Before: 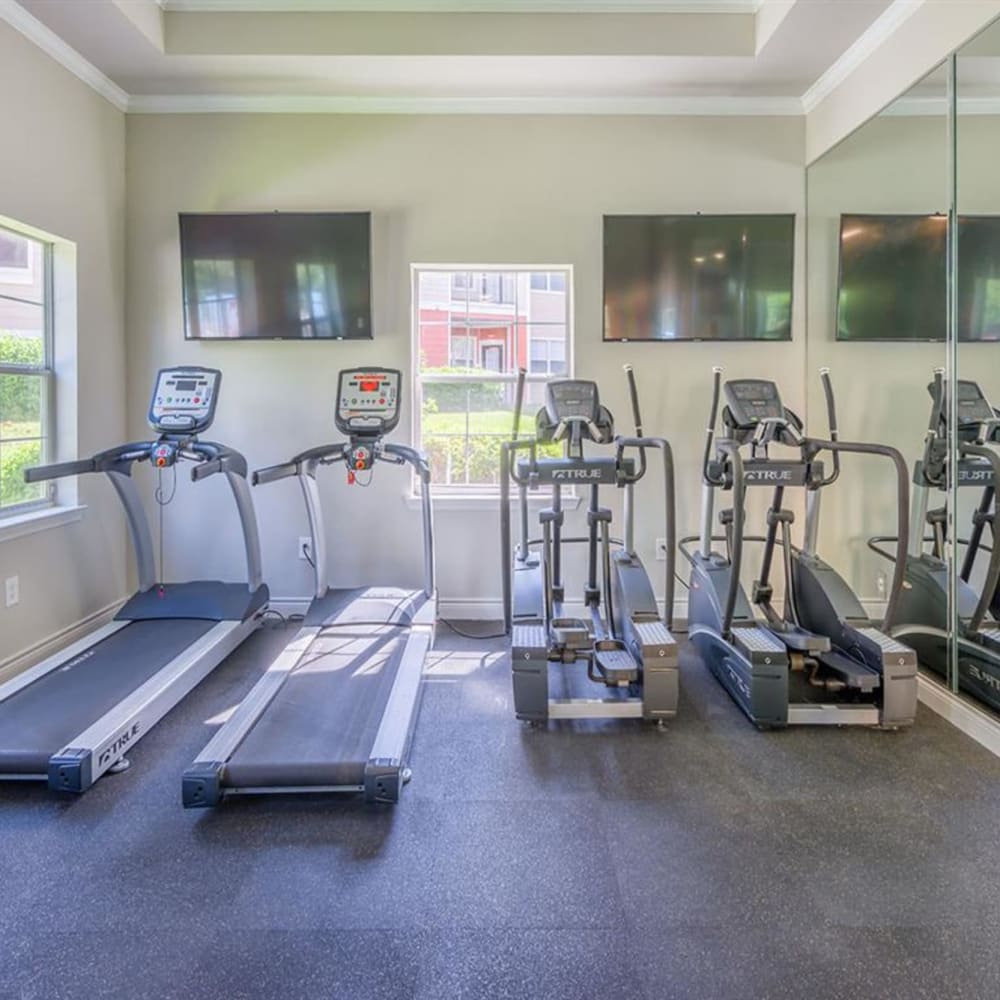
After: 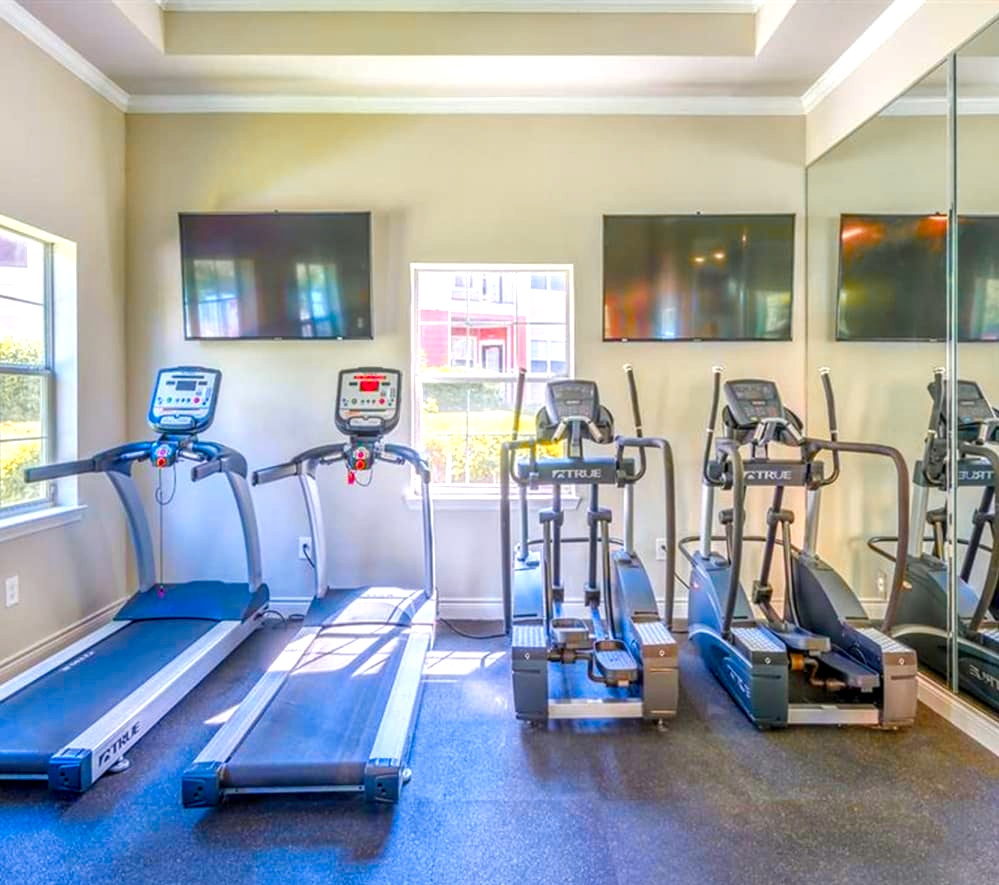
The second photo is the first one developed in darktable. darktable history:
color zones: curves: ch1 [(0.263, 0.53) (0.376, 0.287) (0.487, 0.512) (0.748, 0.547) (1, 0.513)]; ch2 [(0.262, 0.45) (0.751, 0.477)], mix 31.98%
local contrast: on, module defaults
crop and rotate: top 0%, bottom 11.49%
color balance rgb: linear chroma grading › shadows 10%, linear chroma grading › highlights 10%, linear chroma grading › global chroma 15%, linear chroma grading › mid-tones 15%, perceptual saturation grading › global saturation 40%, perceptual saturation grading › highlights -25%, perceptual saturation grading › mid-tones 35%, perceptual saturation grading › shadows 35%, perceptual brilliance grading › global brilliance 11.29%, global vibrance 11.29%
